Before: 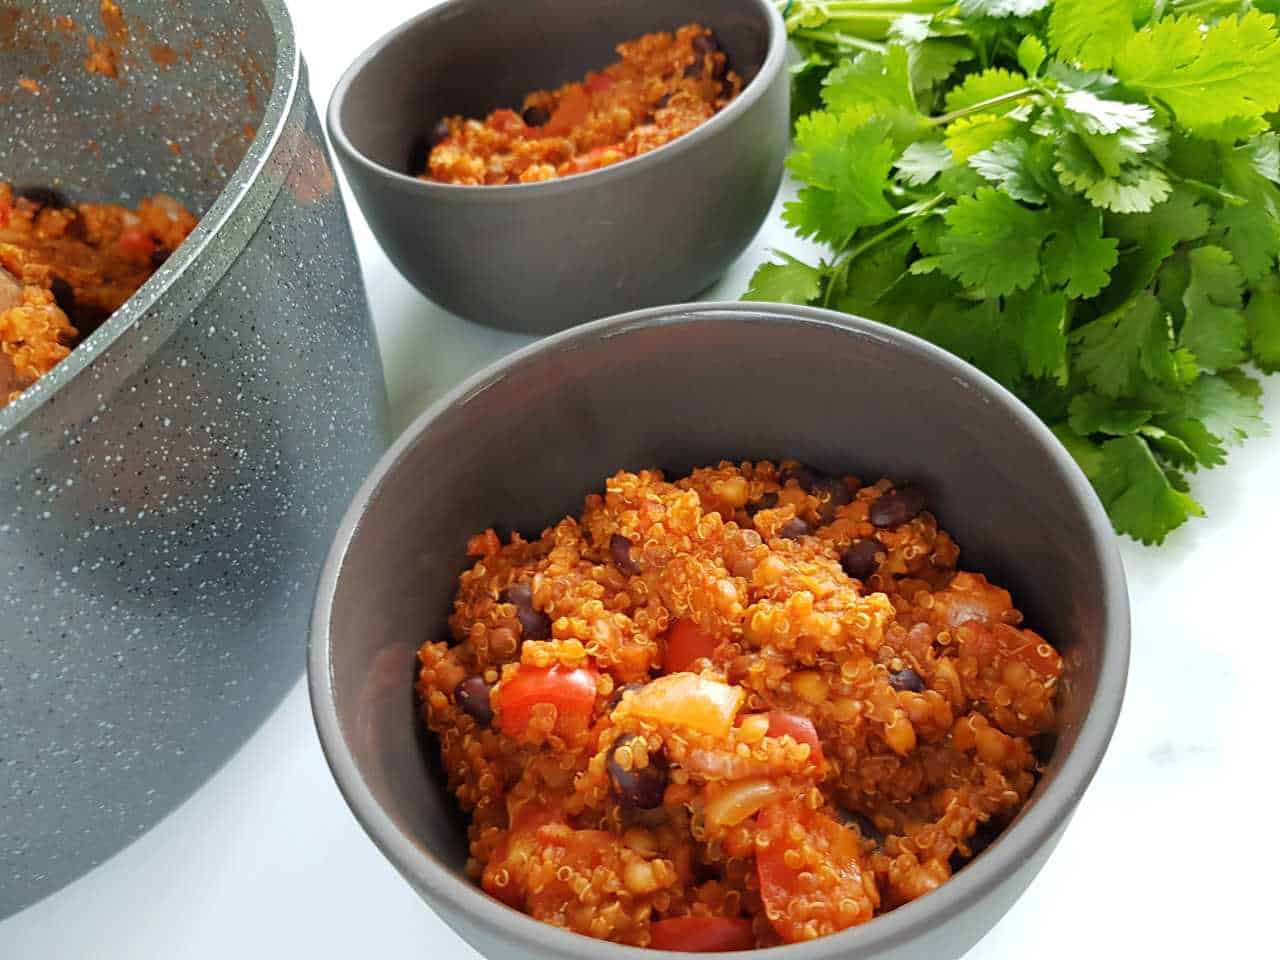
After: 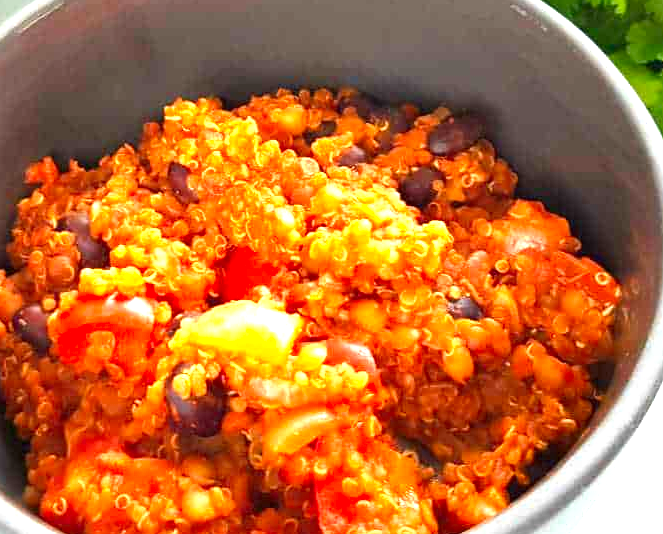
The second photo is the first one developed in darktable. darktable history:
crop: left 34.591%, top 38.834%, right 13.55%, bottom 5.445%
exposure: black level correction 0, exposure 1.333 EV, compensate highlight preservation false
contrast brightness saturation: saturation 0.178
shadows and highlights: shadows 35.68, highlights -35.22, soften with gaussian
